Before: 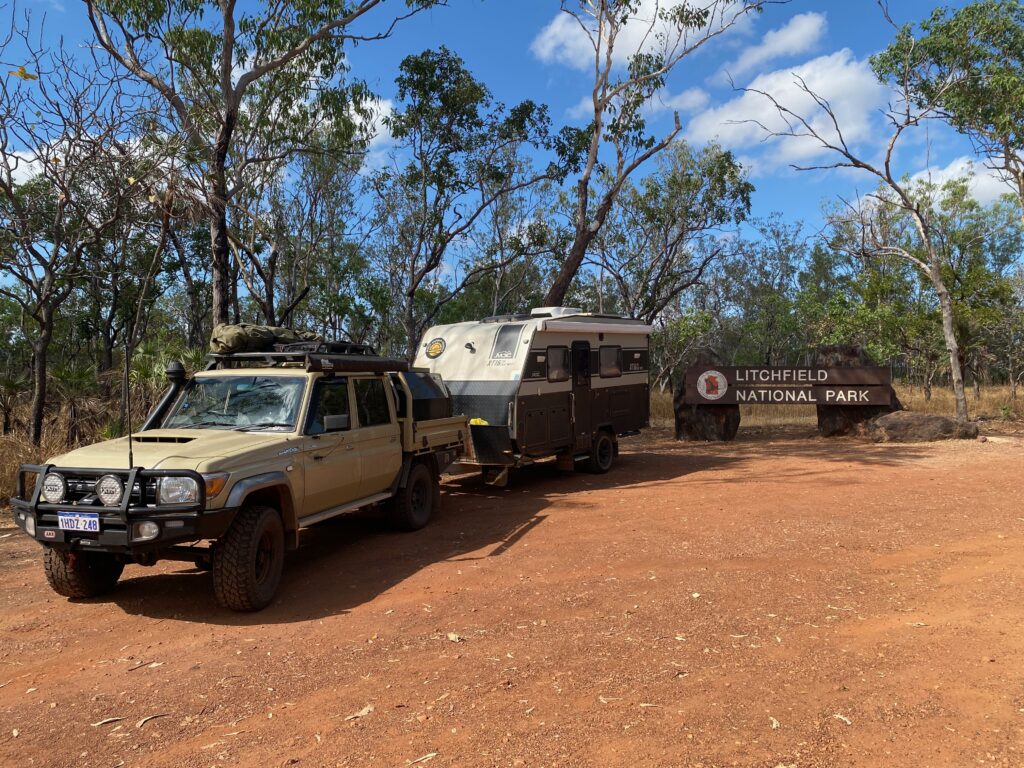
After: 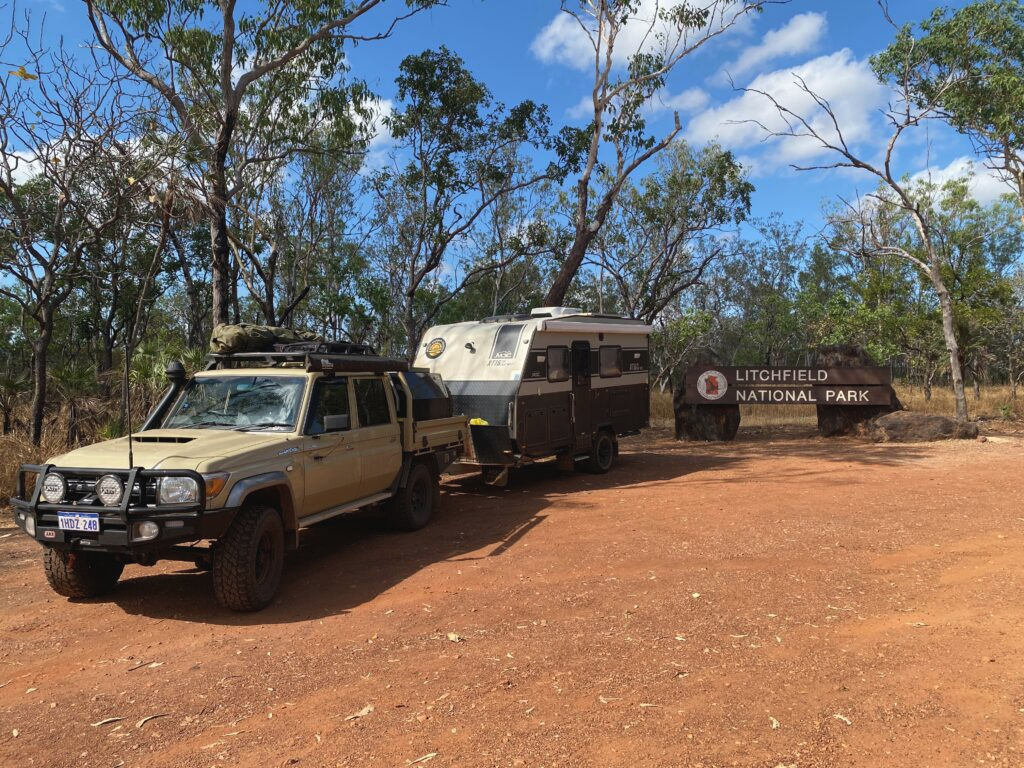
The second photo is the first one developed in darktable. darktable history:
levels: black 0.076%
exposure: black level correction -0.003, exposure 0.036 EV, compensate highlight preservation false
